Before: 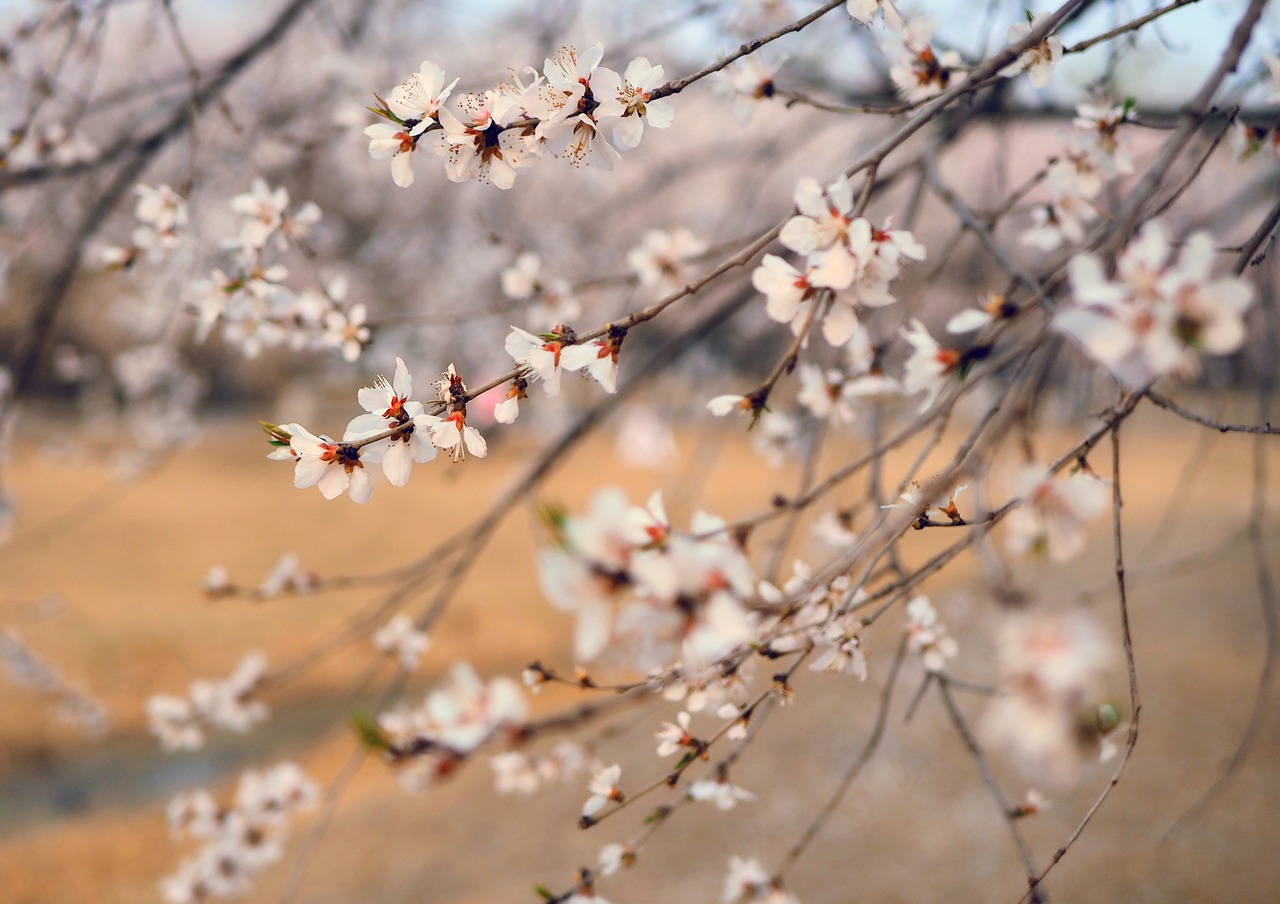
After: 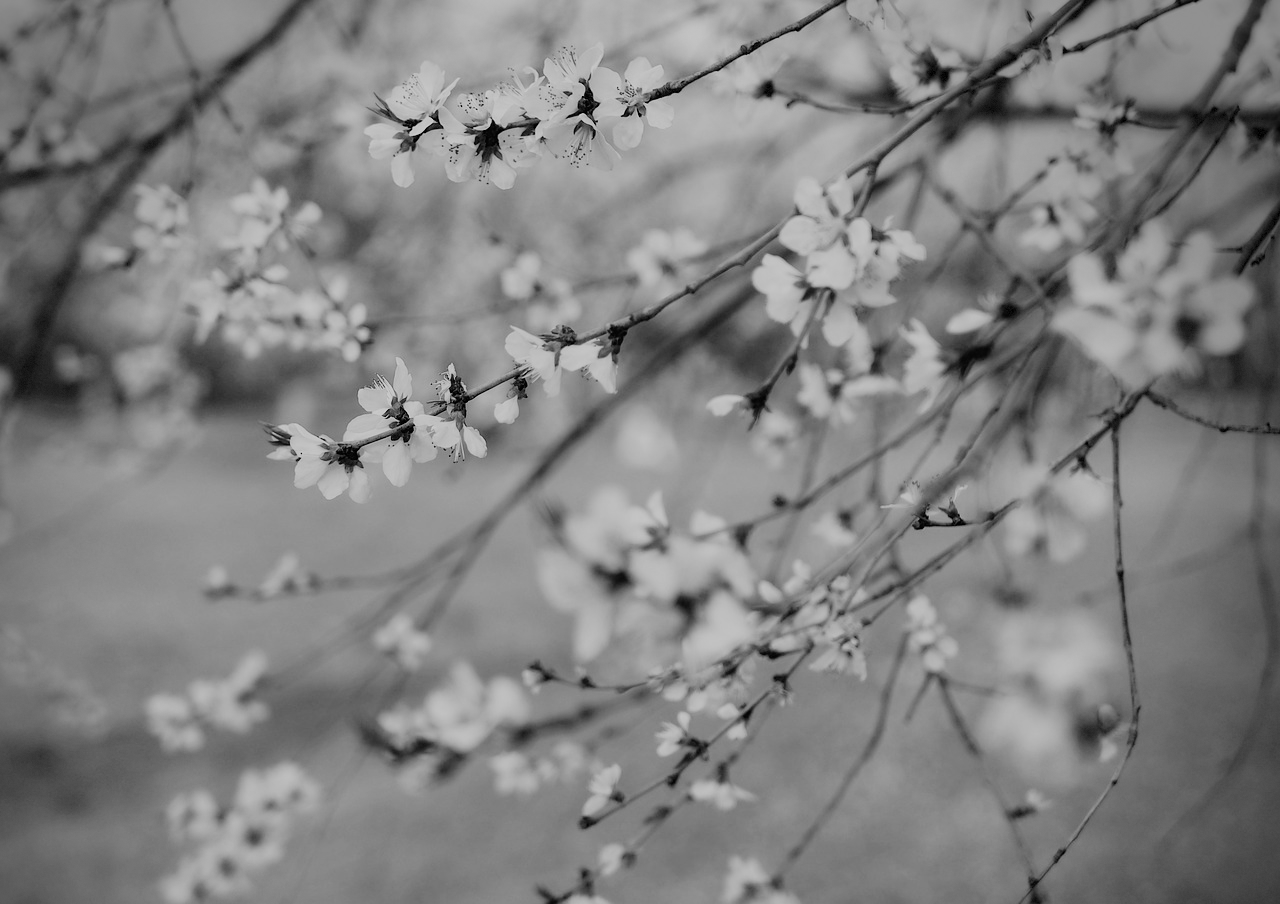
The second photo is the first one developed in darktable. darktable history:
color calibration: output gray [0.253, 0.26, 0.487, 0], illuminant same as pipeline (D50), x 0.346, y 0.359, temperature 4980.21 K
vignetting: fall-off start 71.81%, center (-0.03, 0.242), dithering 8-bit output, unbound false
filmic rgb: black relative exposure -7.65 EV, white relative exposure 4.56 EV, hardness 3.61
